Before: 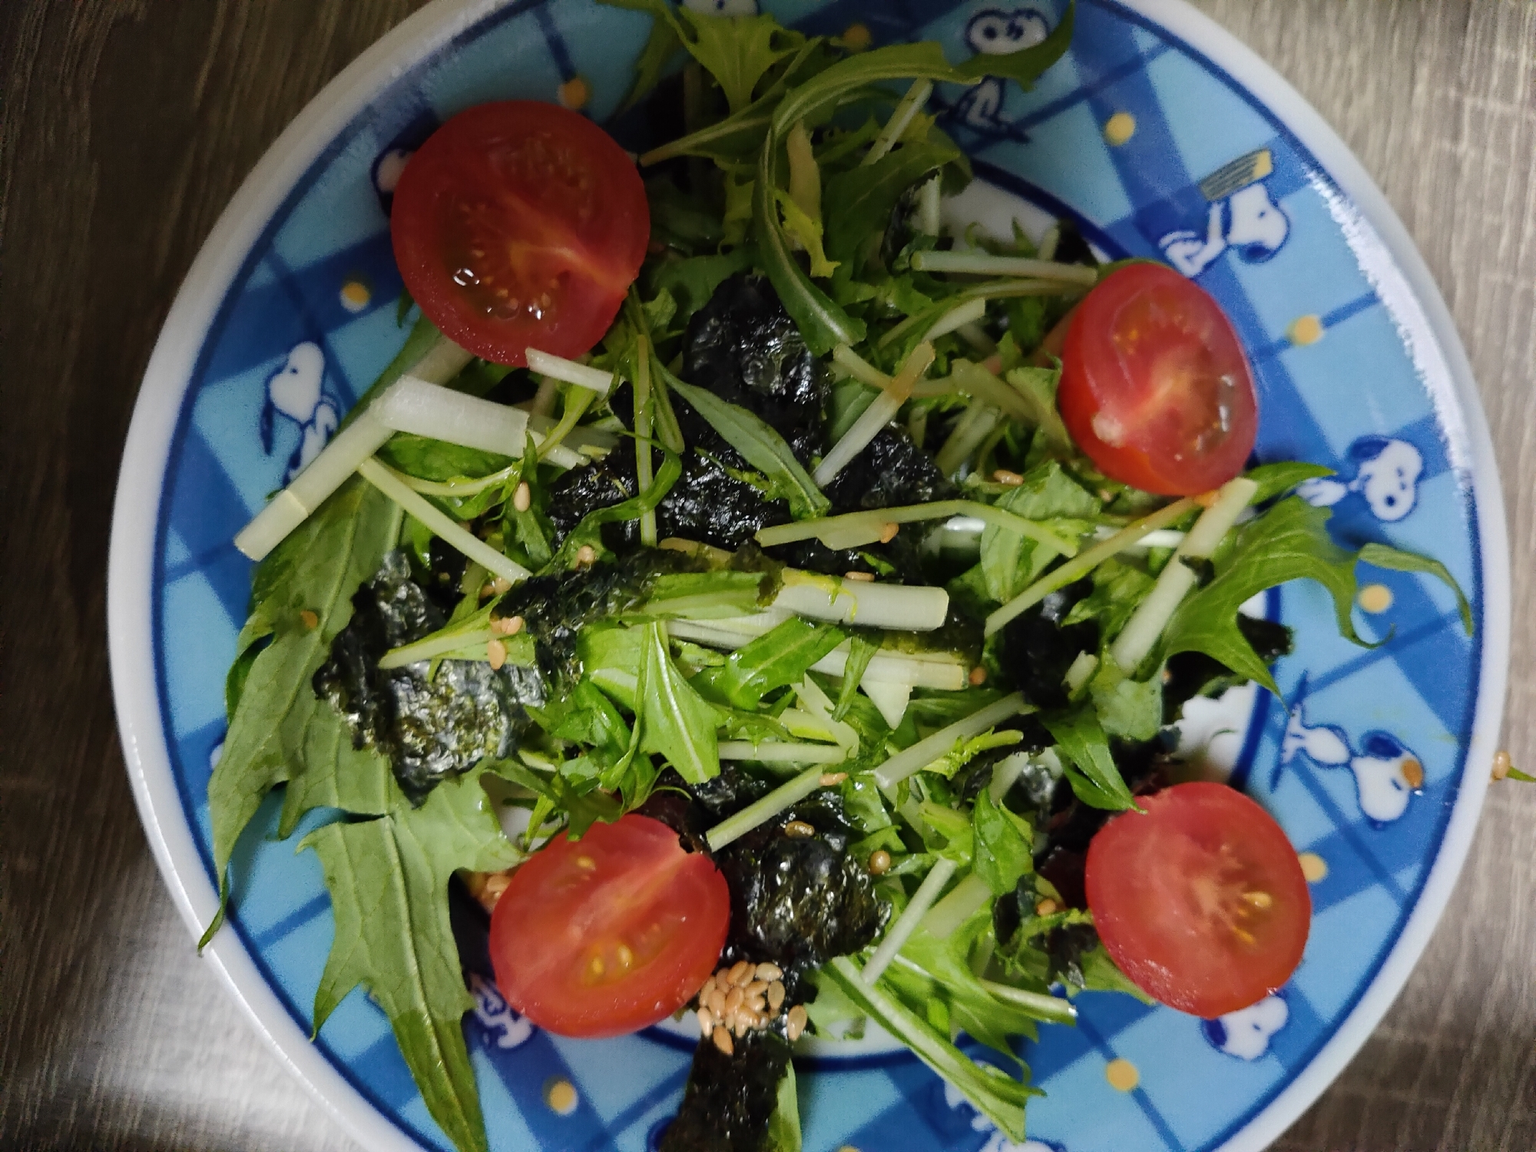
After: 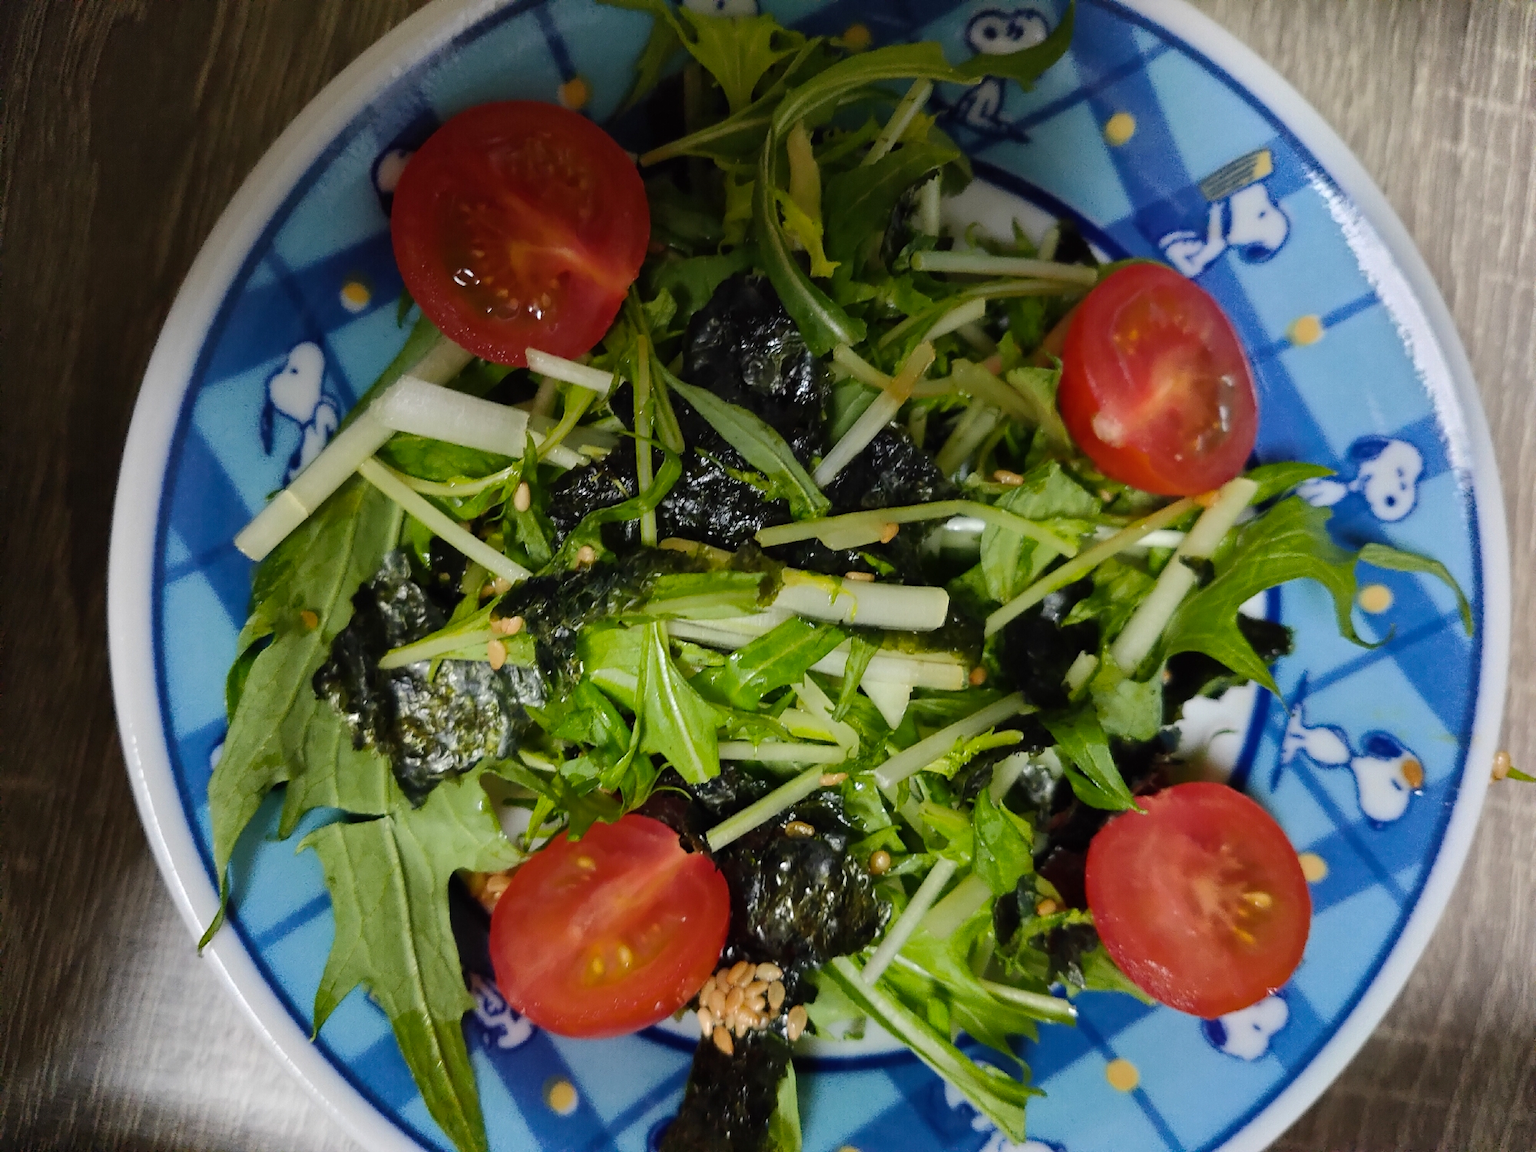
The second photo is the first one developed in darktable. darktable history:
exposure: compensate highlight preservation false
color balance rgb: perceptual saturation grading › global saturation 10%
